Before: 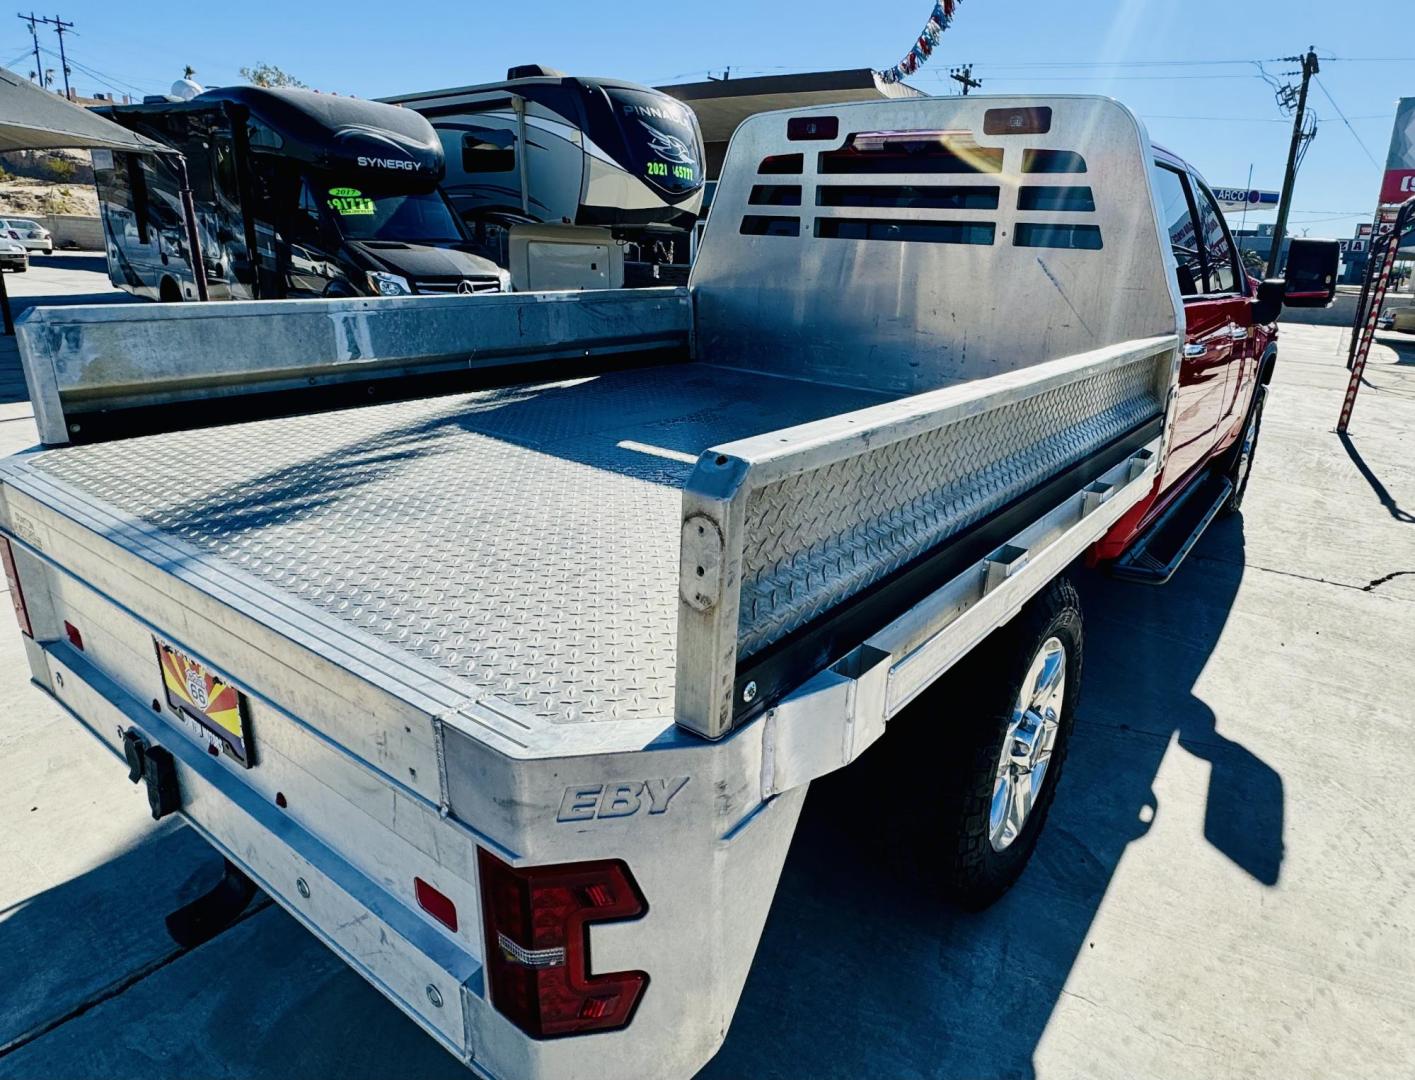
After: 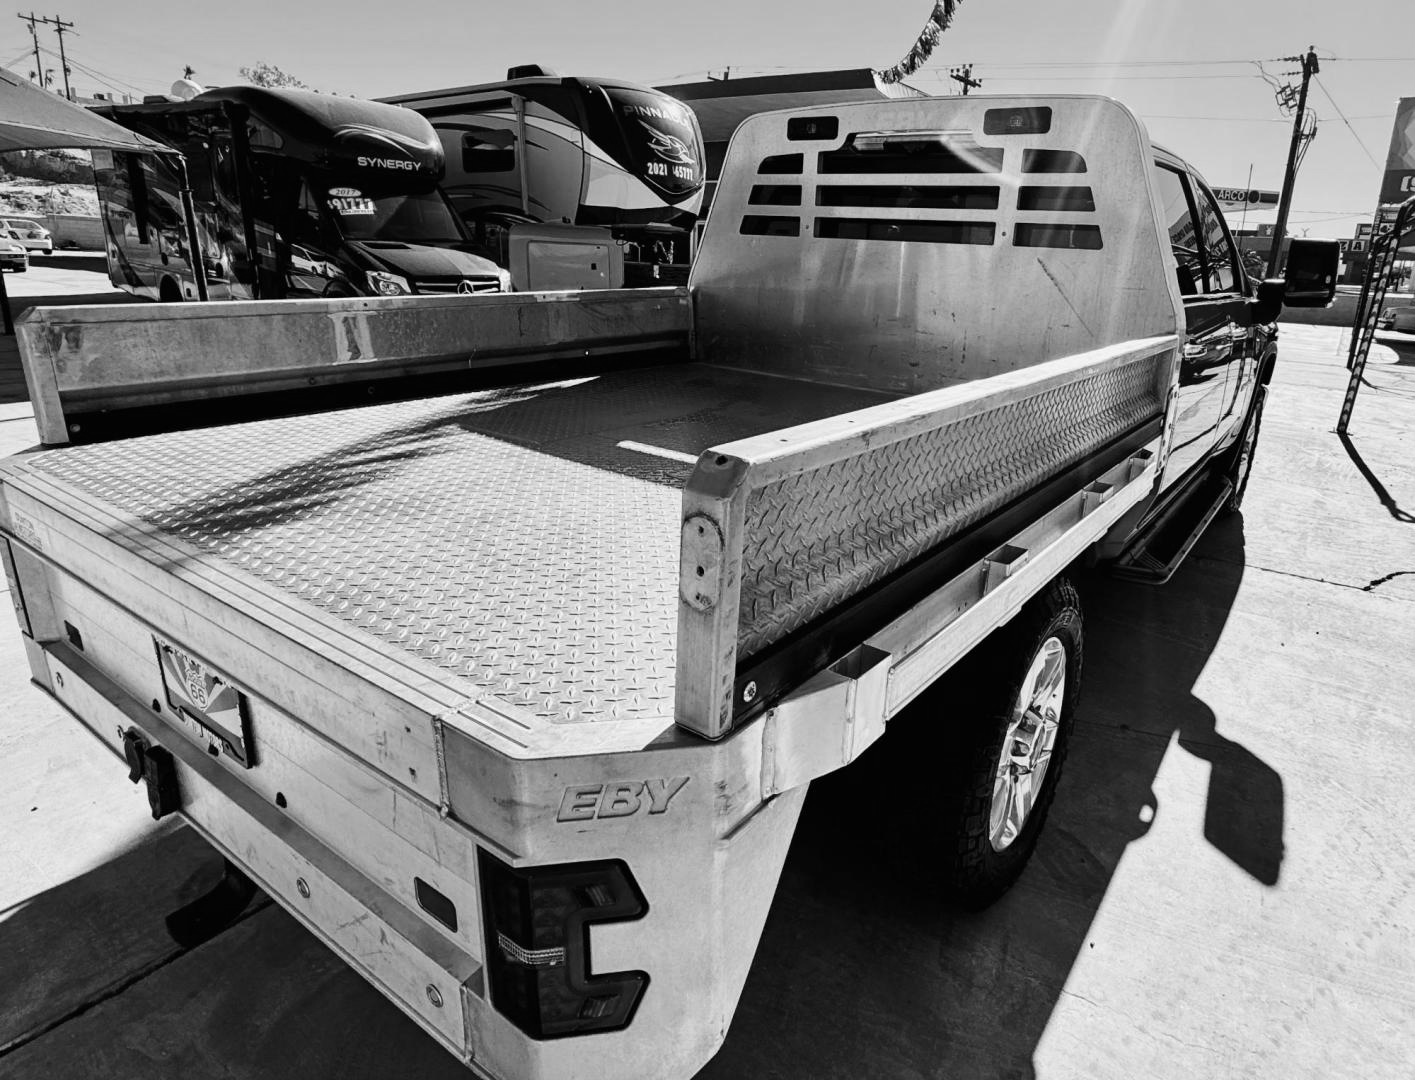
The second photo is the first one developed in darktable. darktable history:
white balance: red 0.976, blue 1.04
contrast brightness saturation: contrast 0.09, saturation 0.28
exposure: compensate highlight preservation false
monochrome: a 2.21, b -1.33, size 2.2
